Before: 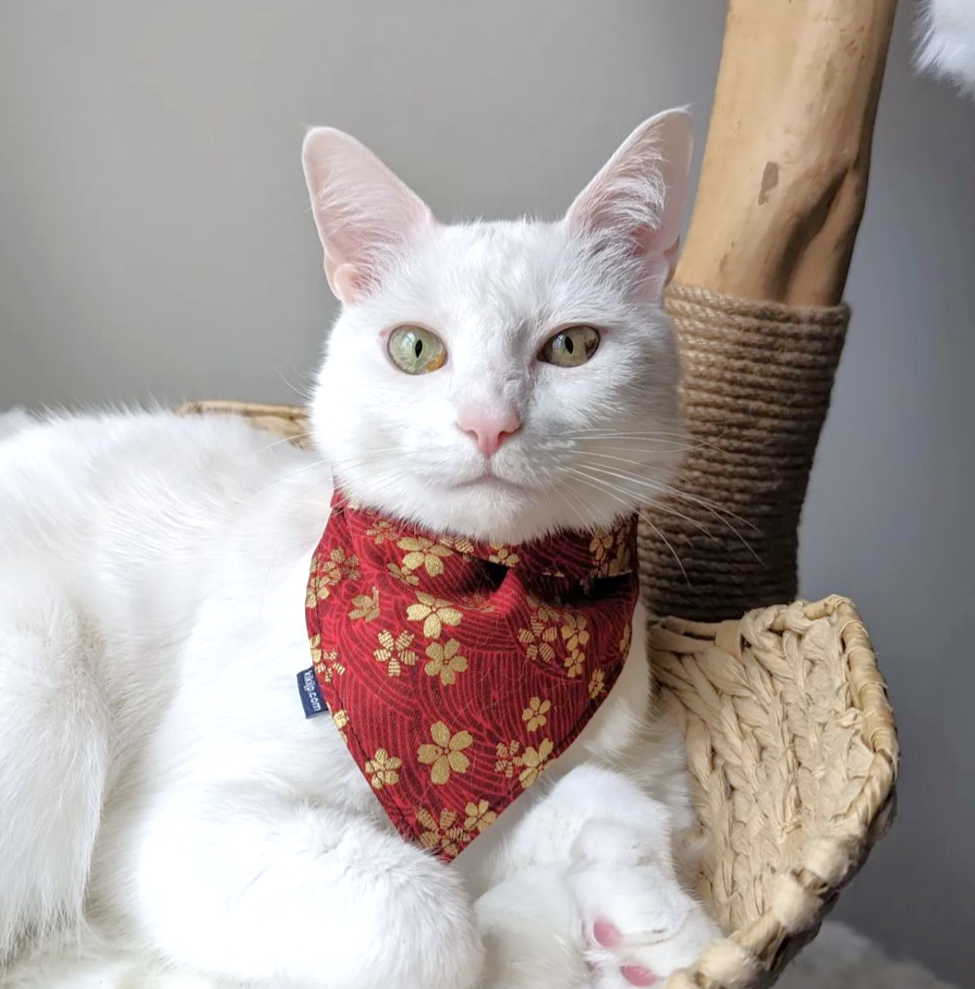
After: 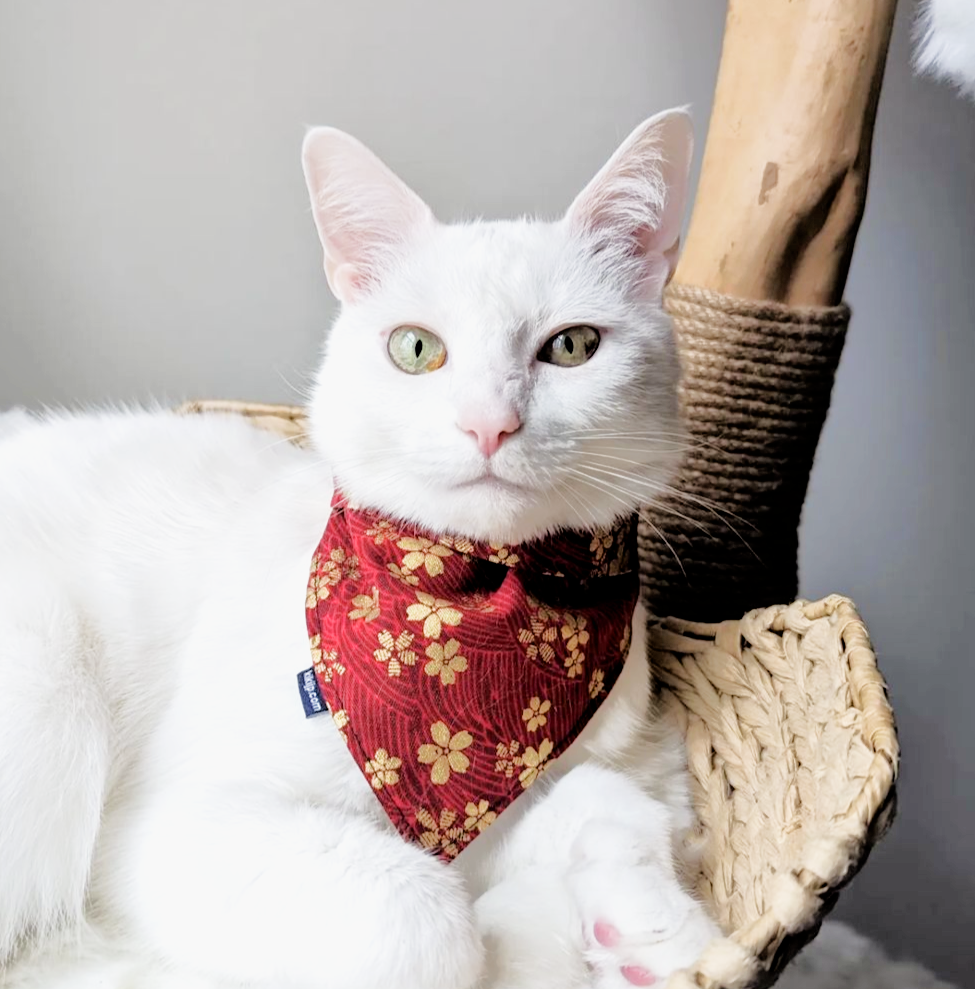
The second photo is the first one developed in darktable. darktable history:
exposure: black level correction 0.005, exposure 0.417 EV, compensate highlight preservation false
filmic rgb: black relative exposure -5 EV, white relative exposure 3.5 EV, hardness 3.19, contrast 1.4, highlights saturation mix -50%
